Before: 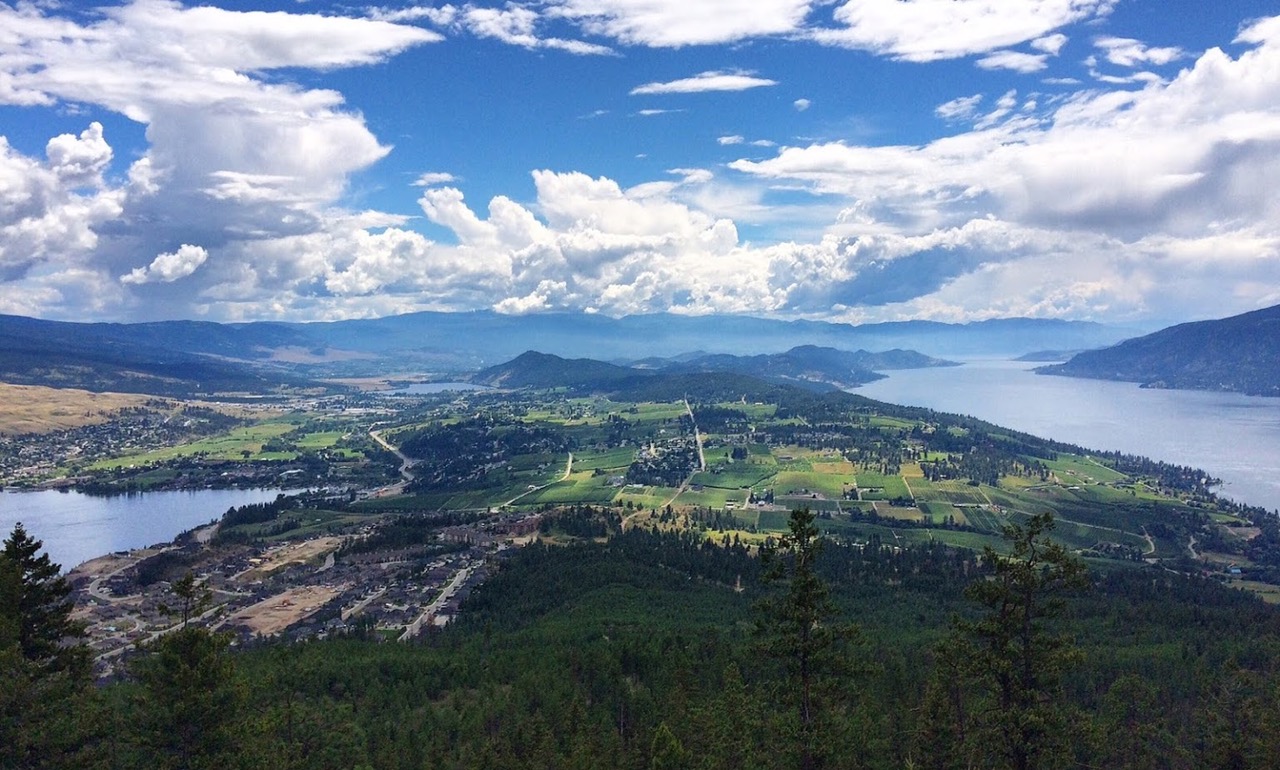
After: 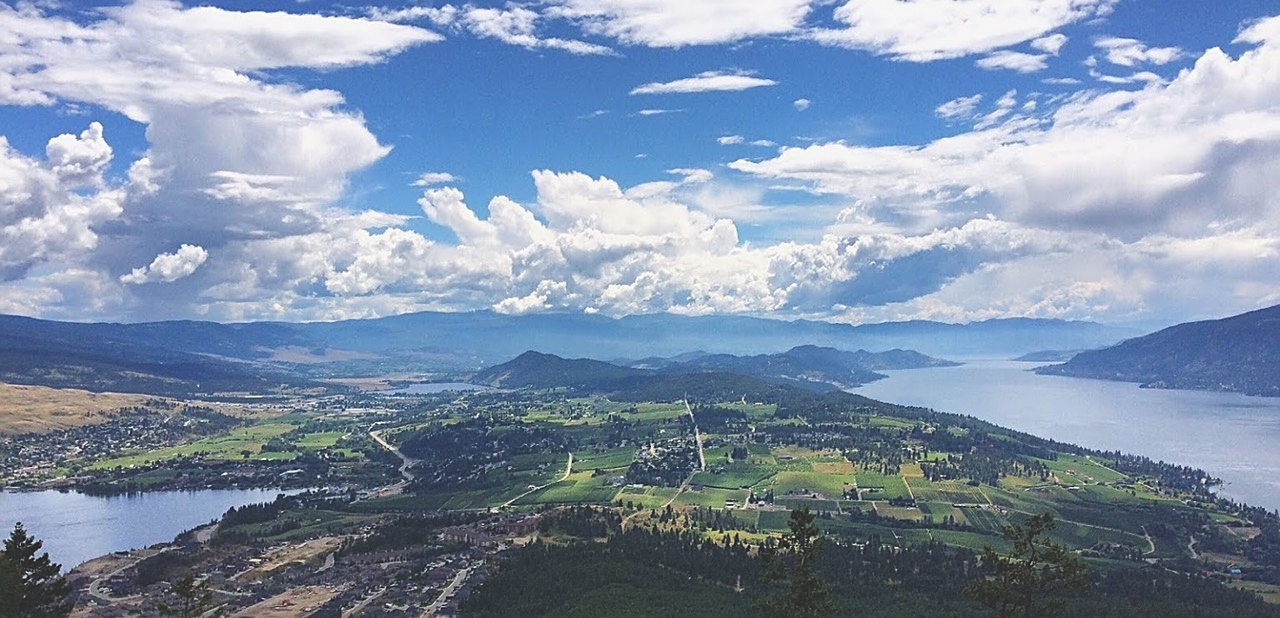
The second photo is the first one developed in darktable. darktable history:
exposure: black level correction -0.026, exposure -0.118 EV, compensate highlight preservation false
crop: bottom 19.615%
sharpen: on, module defaults
